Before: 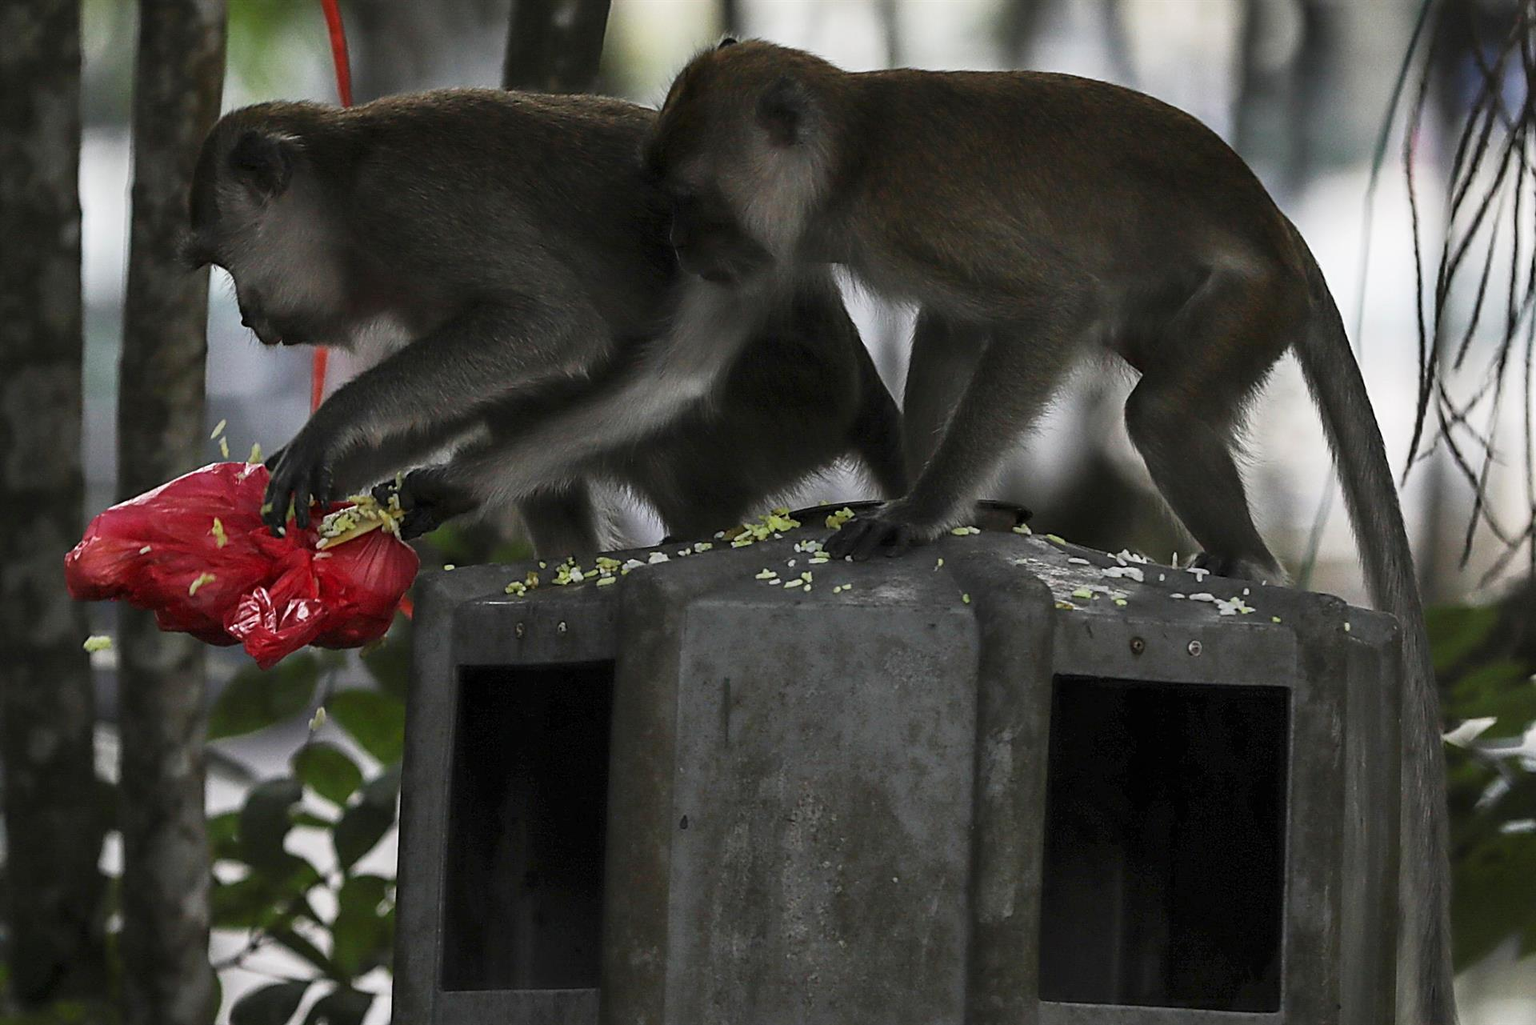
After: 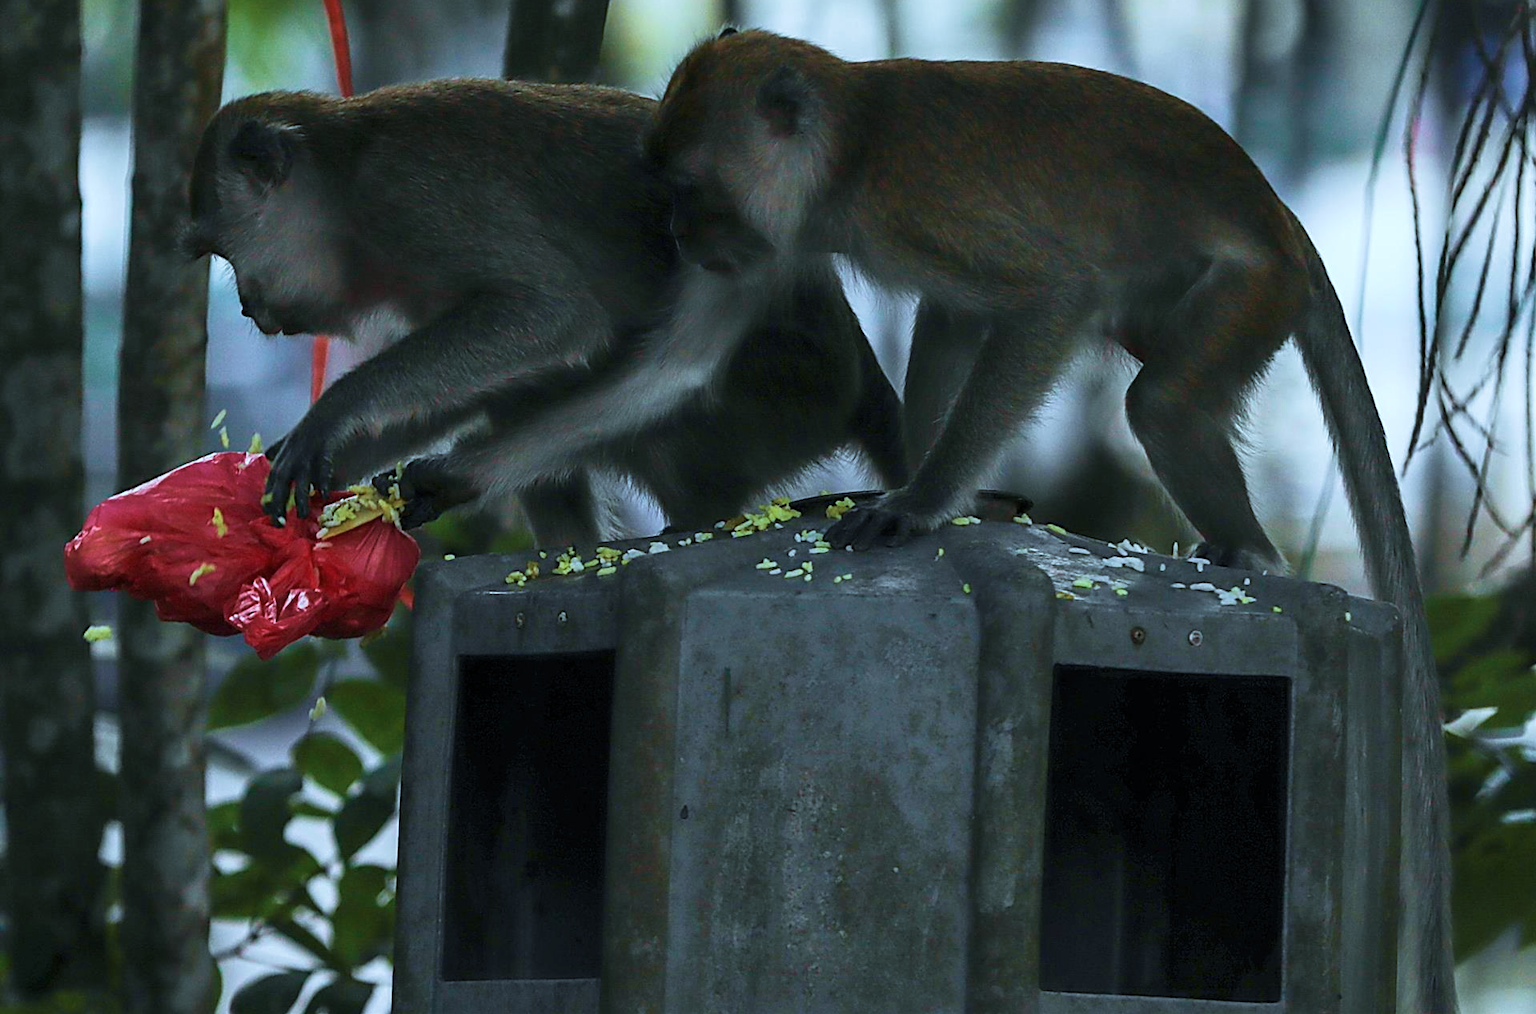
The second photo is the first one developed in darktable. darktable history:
crop: top 1.049%, right 0.001%
exposure: compensate exposure bias true, compensate highlight preservation false
velvia: strength 56%
color calibration: illuminant F (fluorescent), F source F9 (Cool White Deluxe 4150 K) – high CRI, x 0.374, y 0.373, temperature 4158.34 K
